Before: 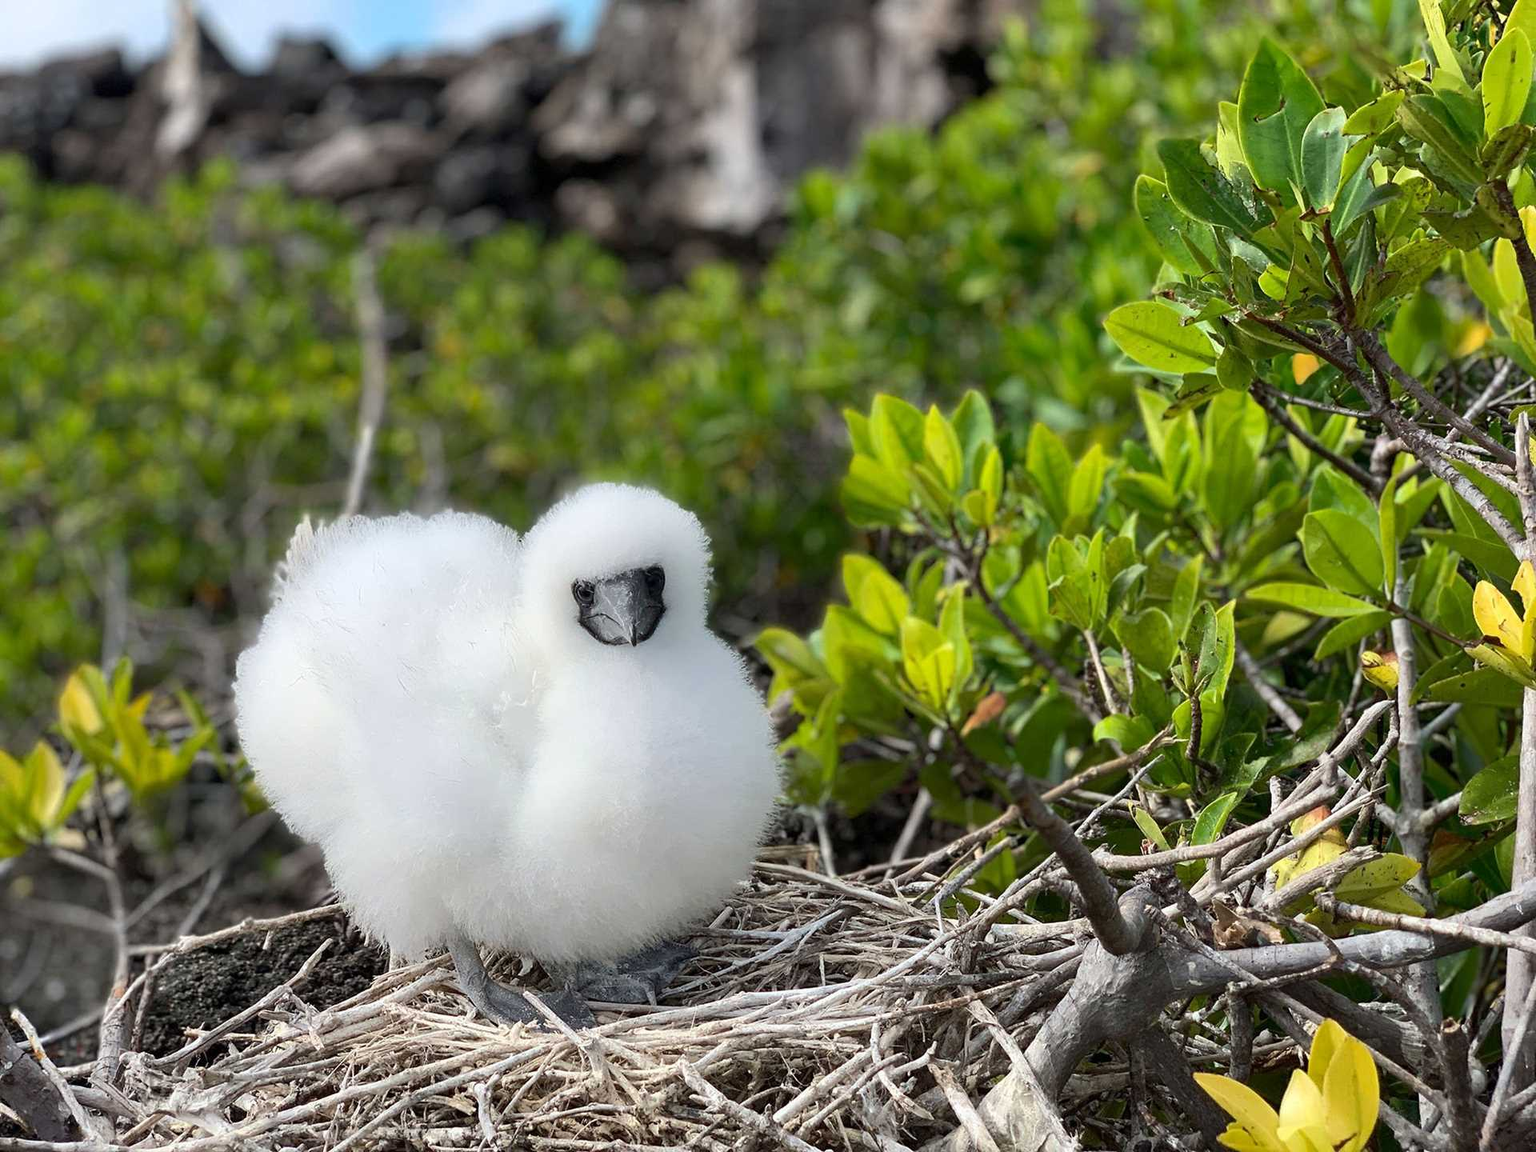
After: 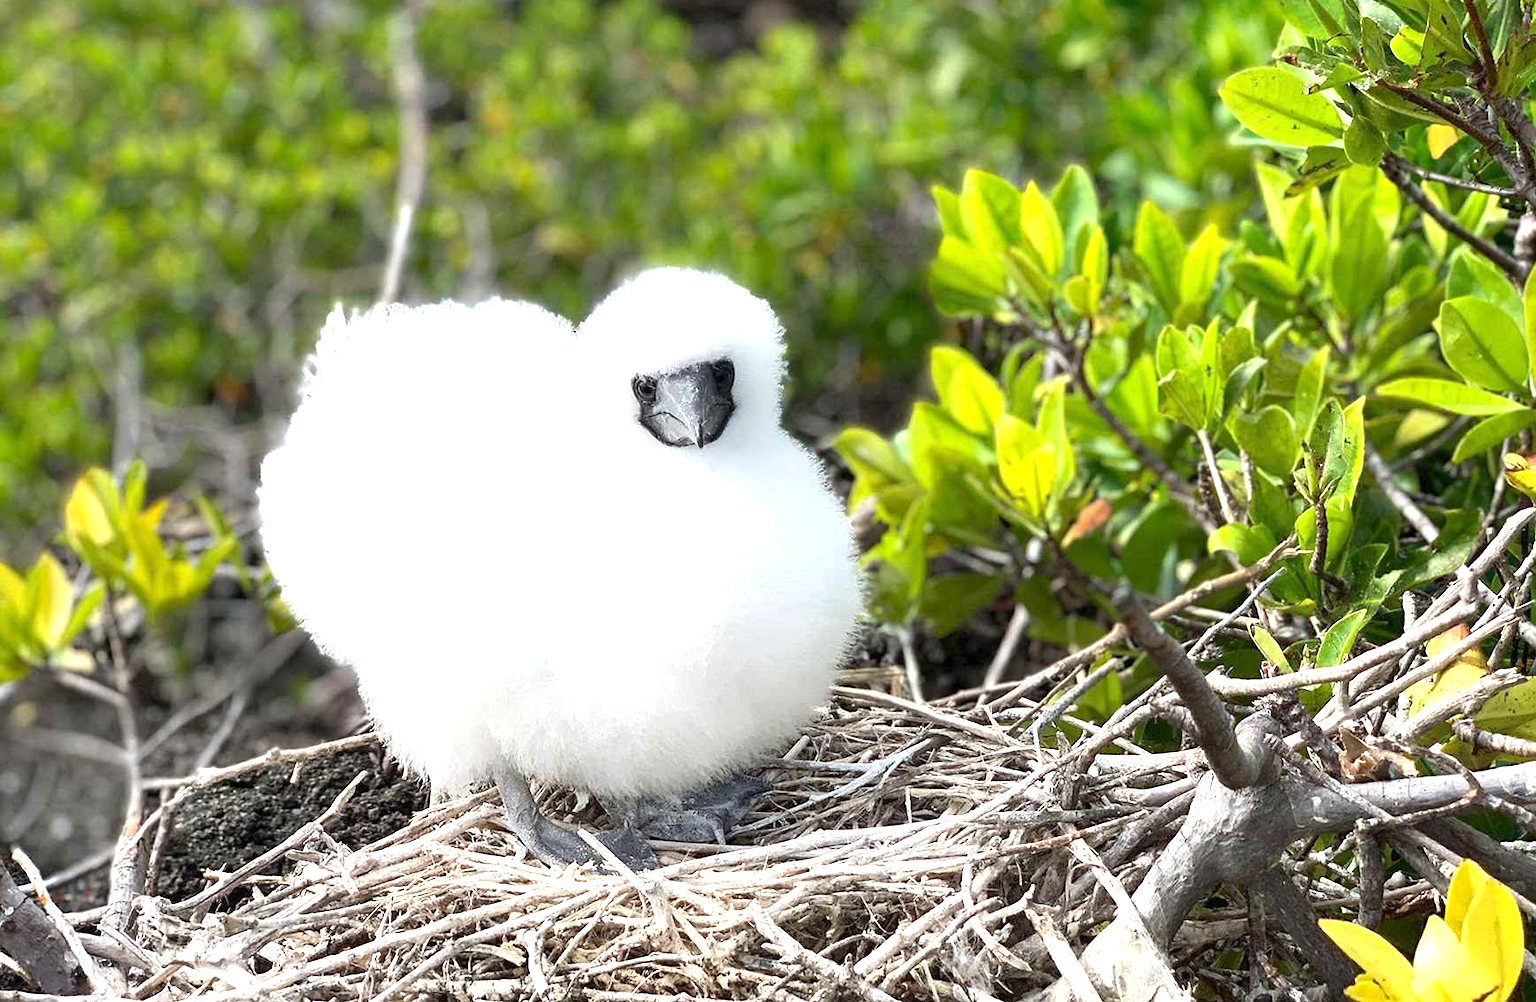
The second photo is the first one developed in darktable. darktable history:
exposure: exposure 0.999 EV, compensate highlight preservation false
crop: top 20.916%, right 9.437%, bottom 0.316%
